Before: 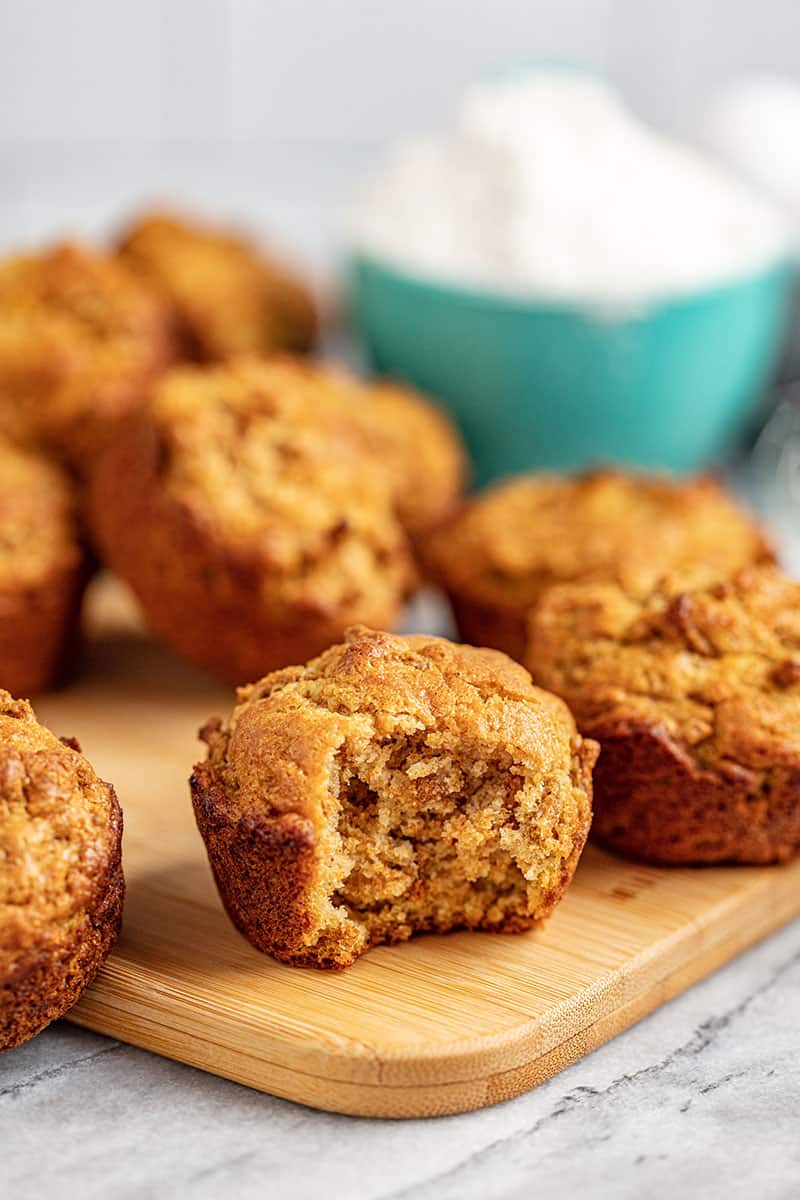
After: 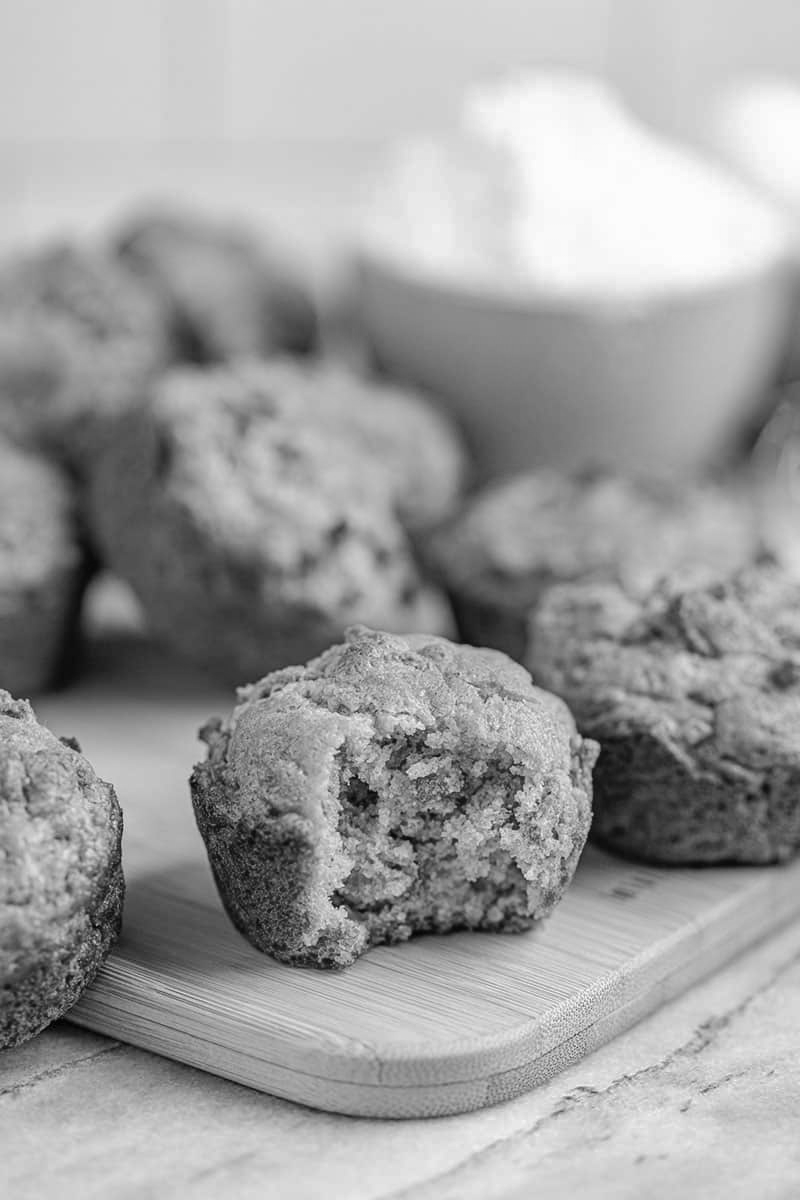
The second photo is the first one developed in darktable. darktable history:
contrast brightness saturation: contrast 0.07, brightness 0.08, saturation 0.18
monochrome: on, module defaults
rgb curve: curves: ch0 [(0, 0) (0.175, 0.154) (0.785, 0.663) (1, 1)]
